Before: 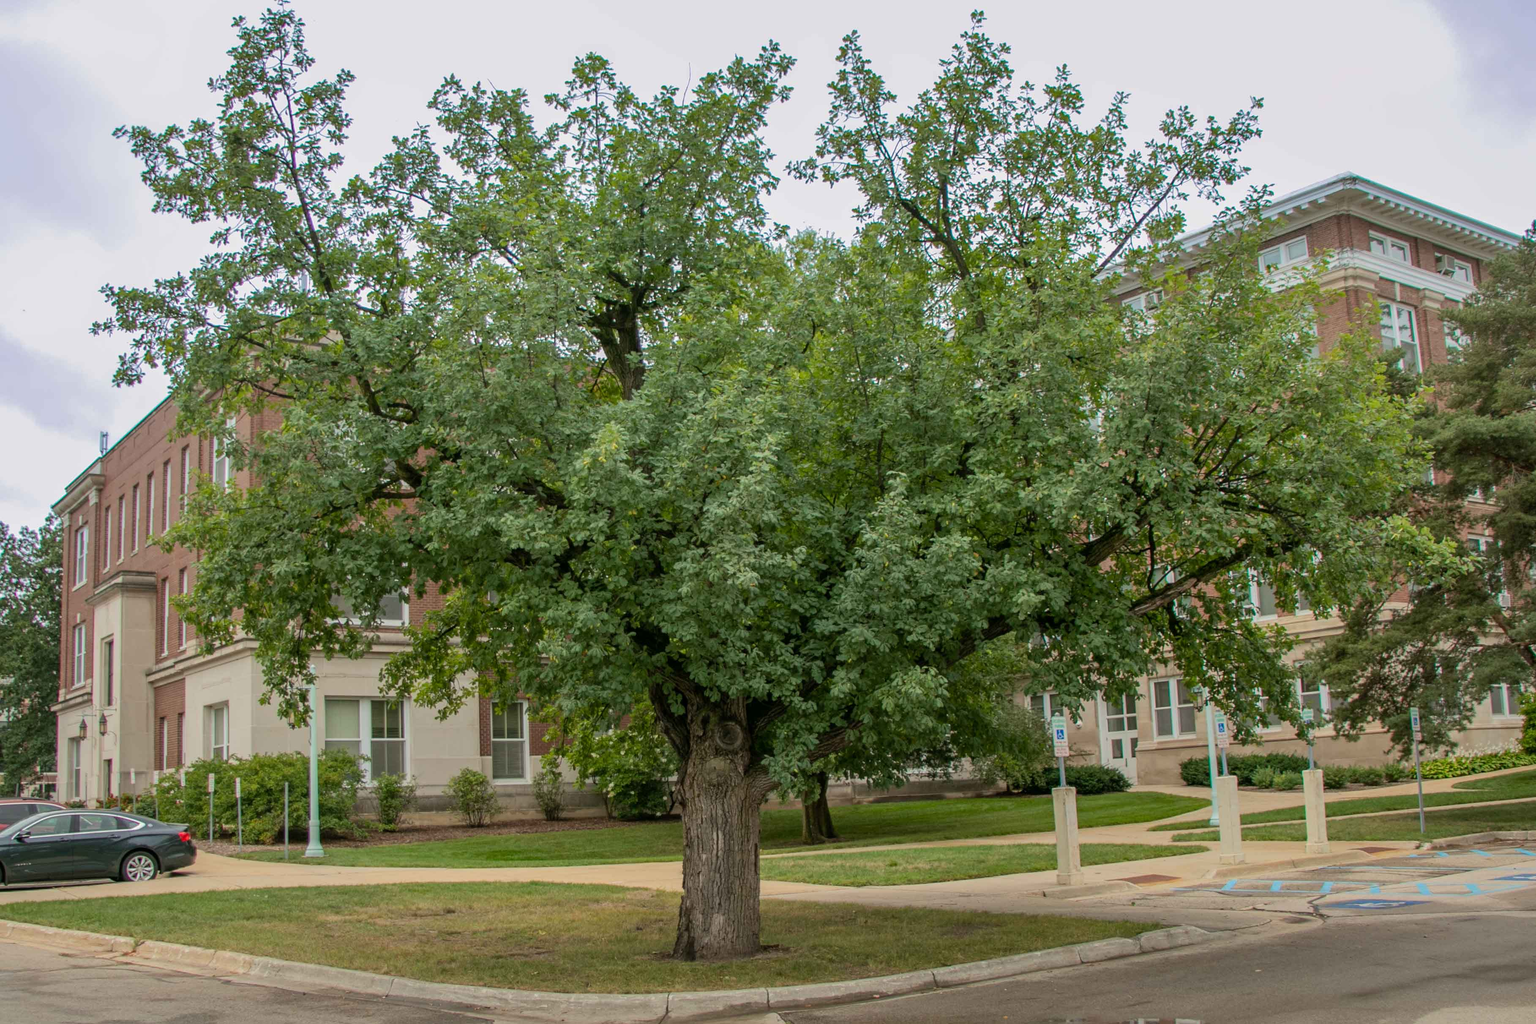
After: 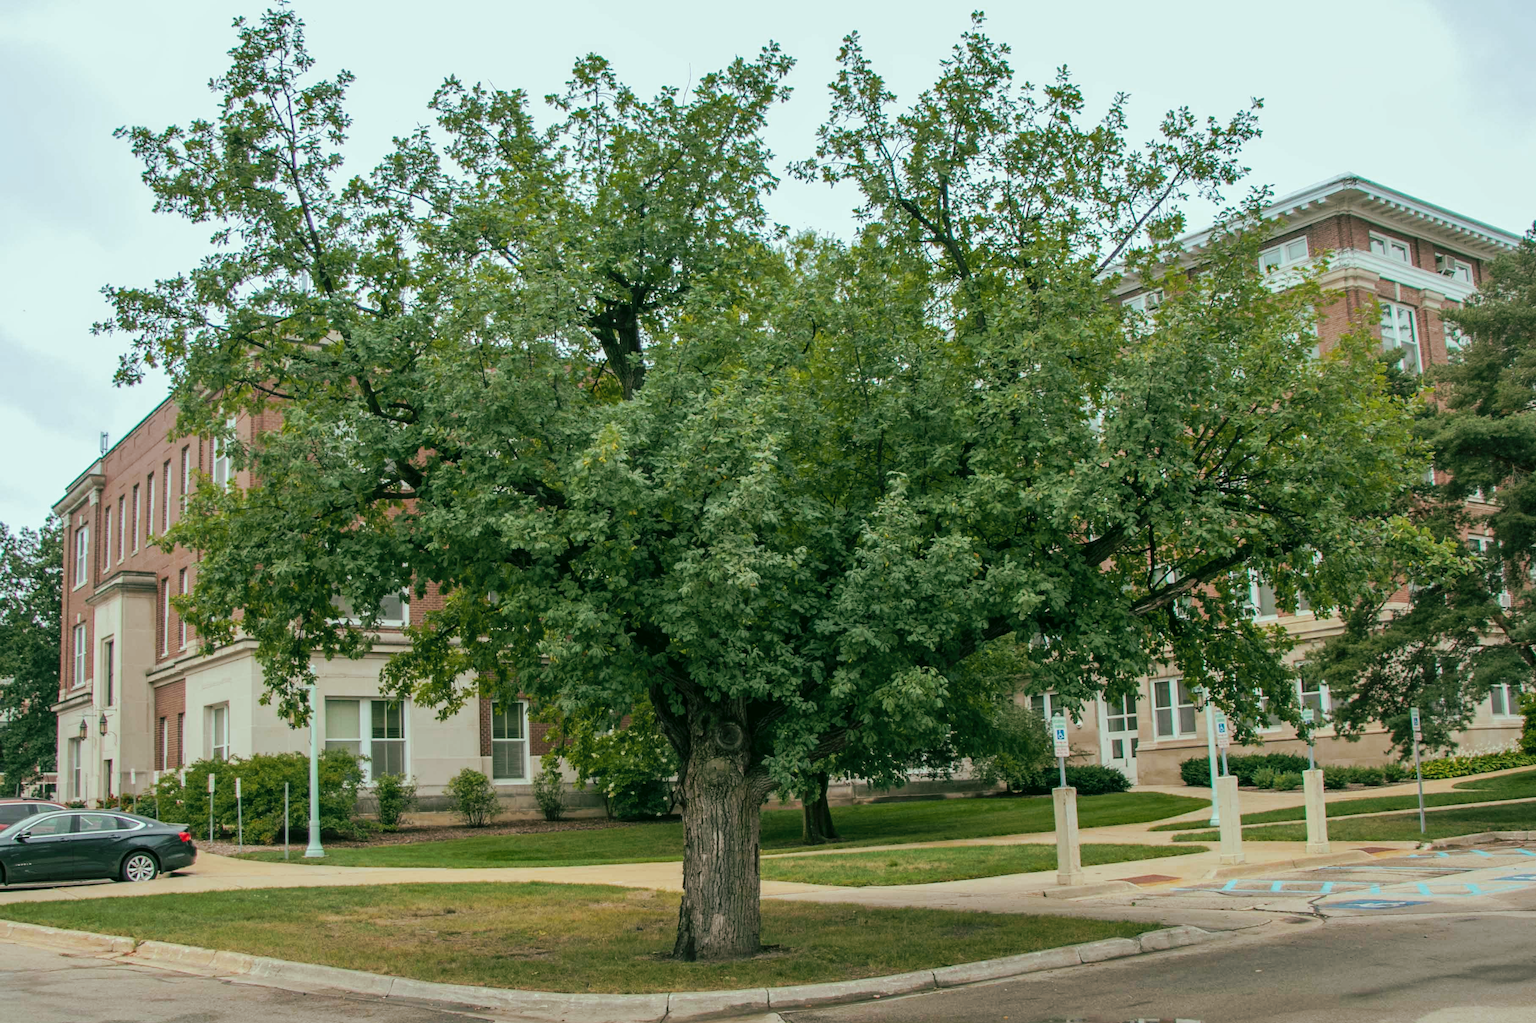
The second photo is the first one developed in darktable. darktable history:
tone curve: curves: ch0 [(0, 0) (0.003, 0.005) (0.011, 0.013) (0.025, 0.027) (0.044, 0.044) (0.069, 0.06) (0.1, 0.081) (0.136, 0.114) (0.177, 0.16) (0.224, 0.211) (0.277, 0.277) (0.335, 0.354) (0.399, 0.435) (0.468, 0.538) (0.543, 0.626) (0.623, 0.708) (0.709, 0.789) (0.801, 0.867) (0.898, 0.935) (1, 1)], preserve colors none
color look up table: target L [93.99, 89.76, 87.14, 89.42, 63.07, 65.21, 65.9, 52.37, 49.99, 41.54, 45.46, 34.59, 25.97, 10.94, 200.47, 95.21, 74.57, 81.28, 63.68, 55.73, 60.73, 59.74, 45.67, 44.67, 42.25, 35.49, 14.82, 89.21, 82.59, 81.43, 72.99, 78.55, 74.8, 57.63, 51.93, 65.58, 55.29, 50.66, 34.08, 38.61, 30.88, 11.97, 12.05, 1.57, 91.55, 88.26, 68.82, 51.76, 36.99], target a [-28.44, -34.67, -41.27, -50.47, -57.59, -57.64, -38.59, -7.956, -12.65, -33.34, -32.41, -7.784, -25.78, -14.8, 0, -10.8, 2.22, 8.79, 35.7, 11.9, 24.25, 8.963, 59.43, 54.52, 8.282, 41.69, 21.04, -0.346, -11.35, 16.15, 28.24, 3.341, 18.07, 18.44, 4.269, -12.63, 41.73, -18.22, -4.106, 13.67, 19.05, 3.217, 7.815, -1.013, -40.03, -23.42, -42.53, -30.5, -16.87], target b [89.41, 32.27, 62.82, 14.3, 55.66, 32.87, 10.59, 47.89, 27.5, 34.96, 15.66, 34.65, 21.27, 13.72, 0, 1.911, 56.37, 6.862, 17.61, 52.19, 33.77, 5.387, 10.66, 43.03, 19.97, 20.9, 21.47, -12.43, -19.76, -21.11, -8.401, -27.5, -30.78, -9.5, -25.4, -42.98, -33.92, -30.03, 0.504, -55.71, -16.29, -9.67, -28.77, -2.464, -6.539, -13.2, -20.04, -2.277, -11.86], num patches 49
